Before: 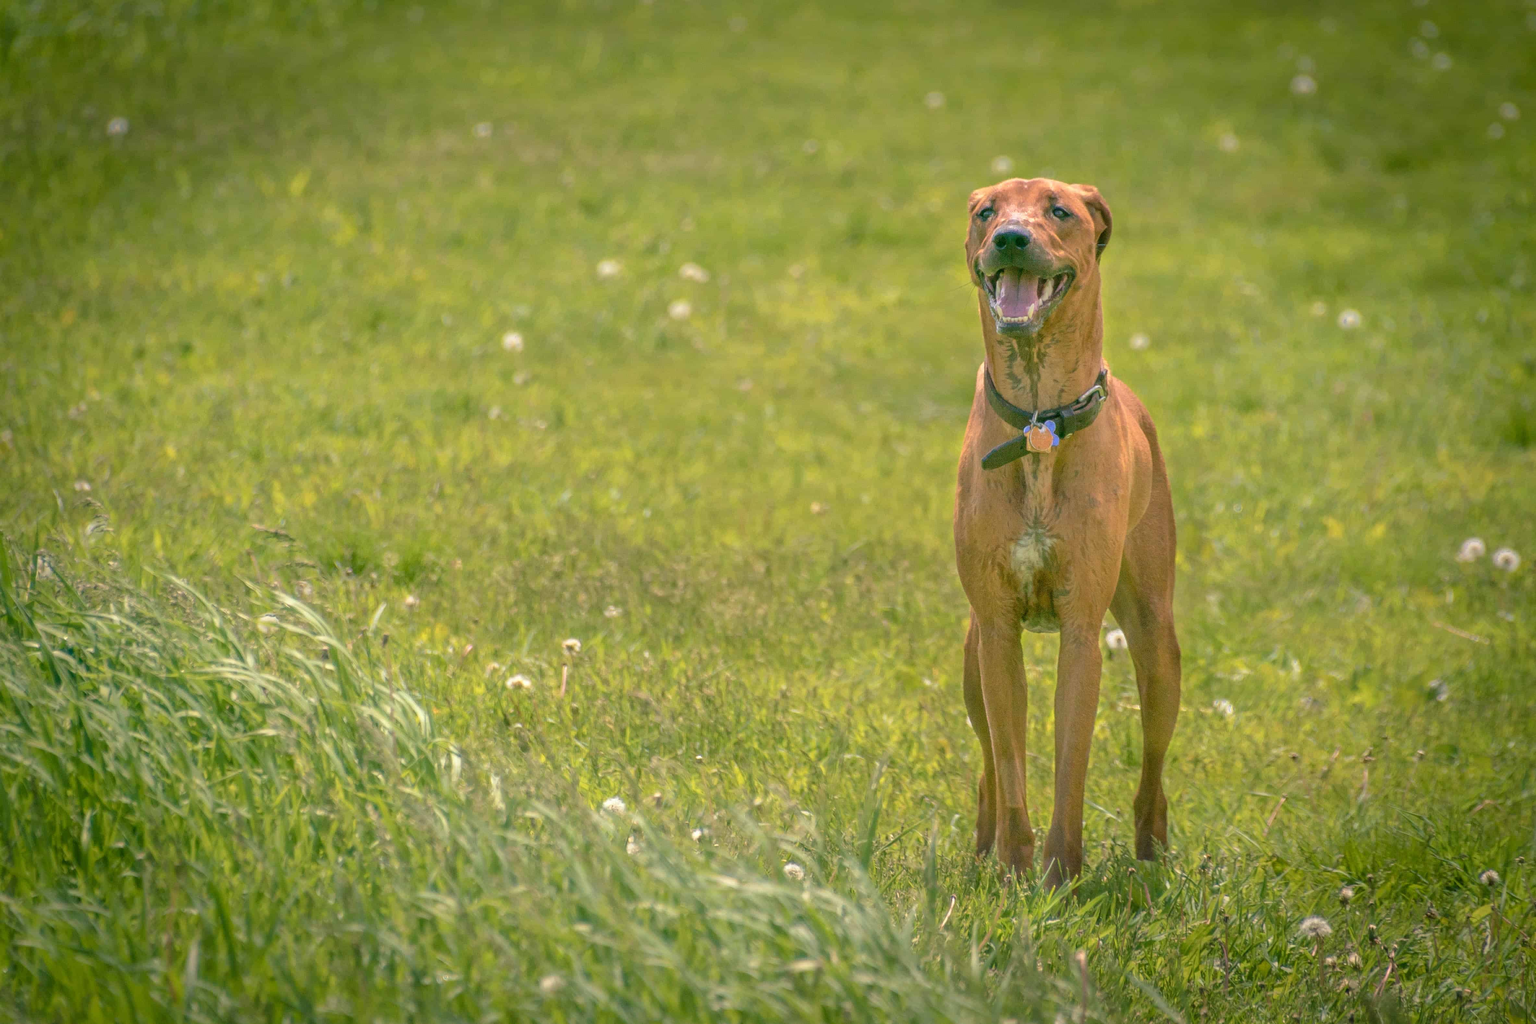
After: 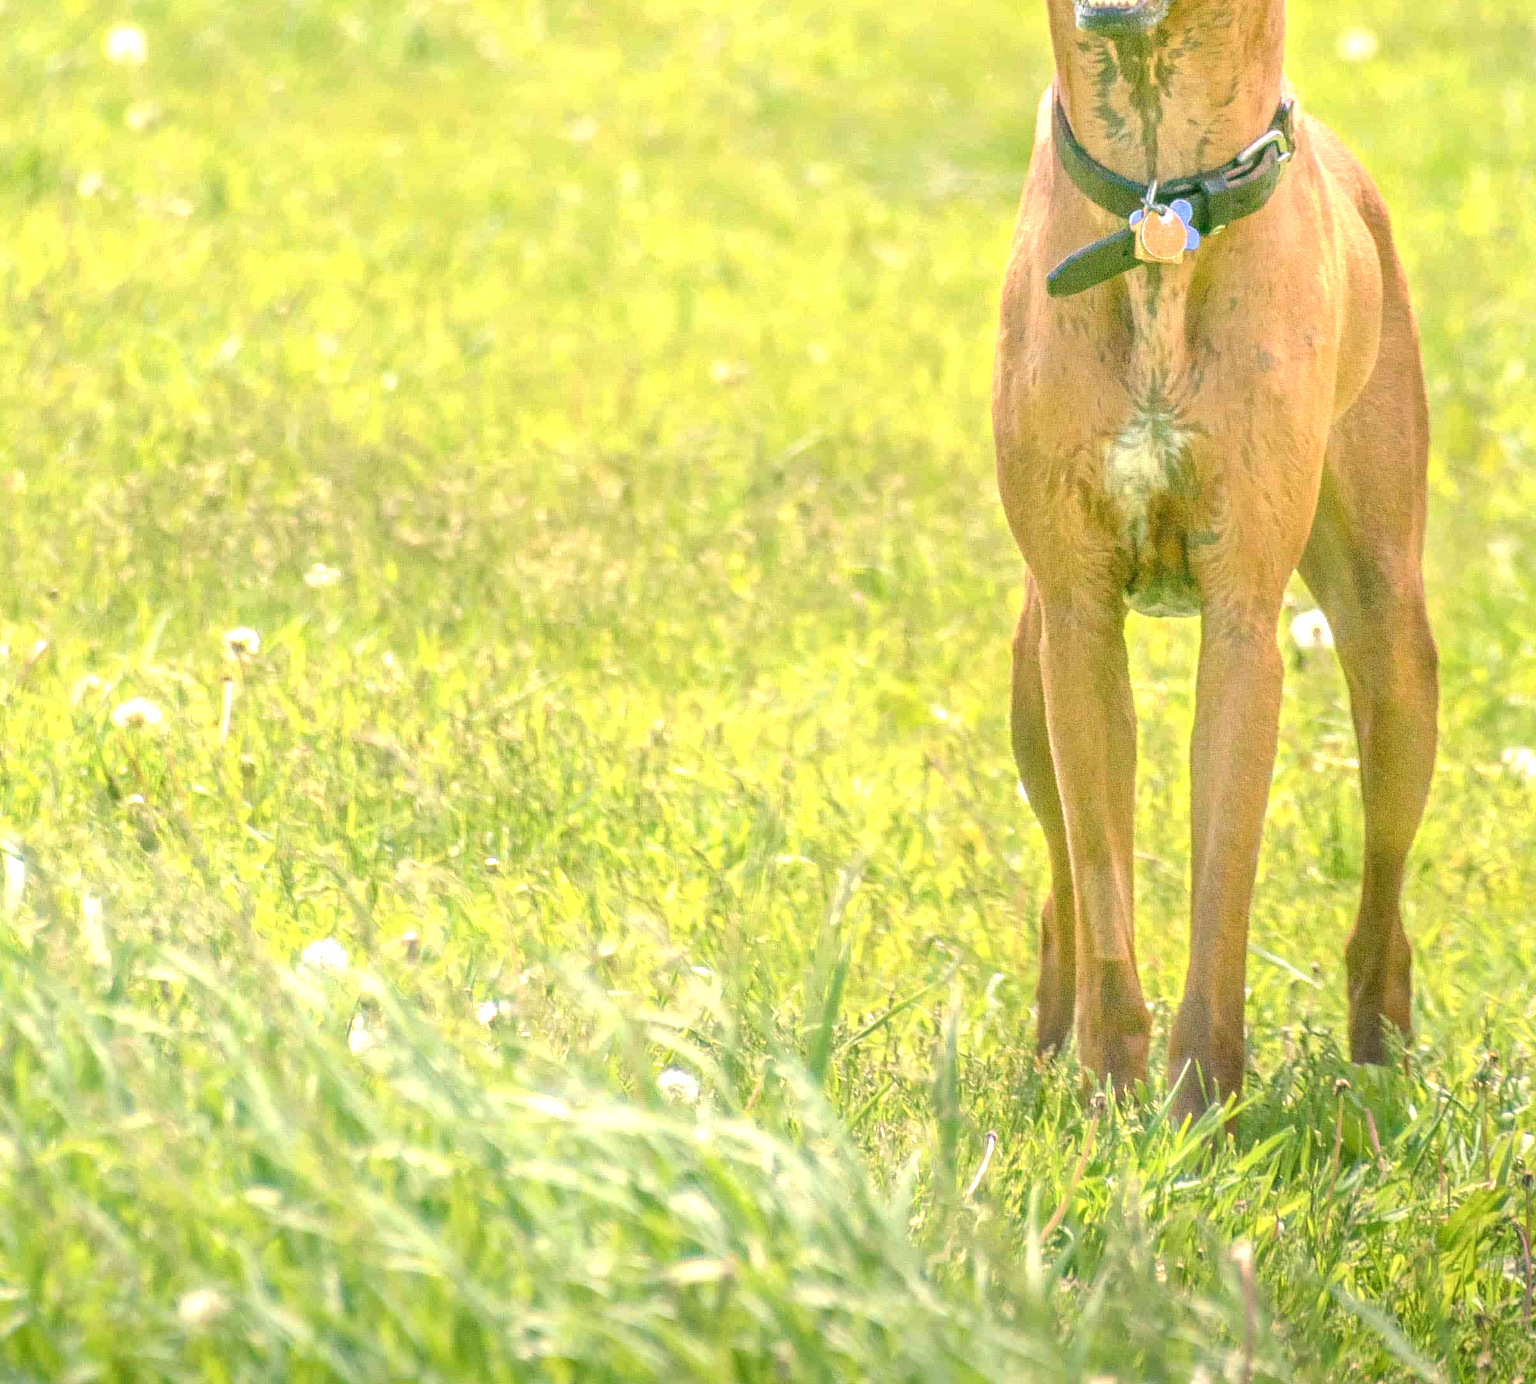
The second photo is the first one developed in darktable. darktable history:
crop and rotate: left 29.255%, top 31.15%, right 19.837%
exposure: black level correction 0, exposure 1.2 EV, compensate exposure bias true, compensate highlight preservation false
